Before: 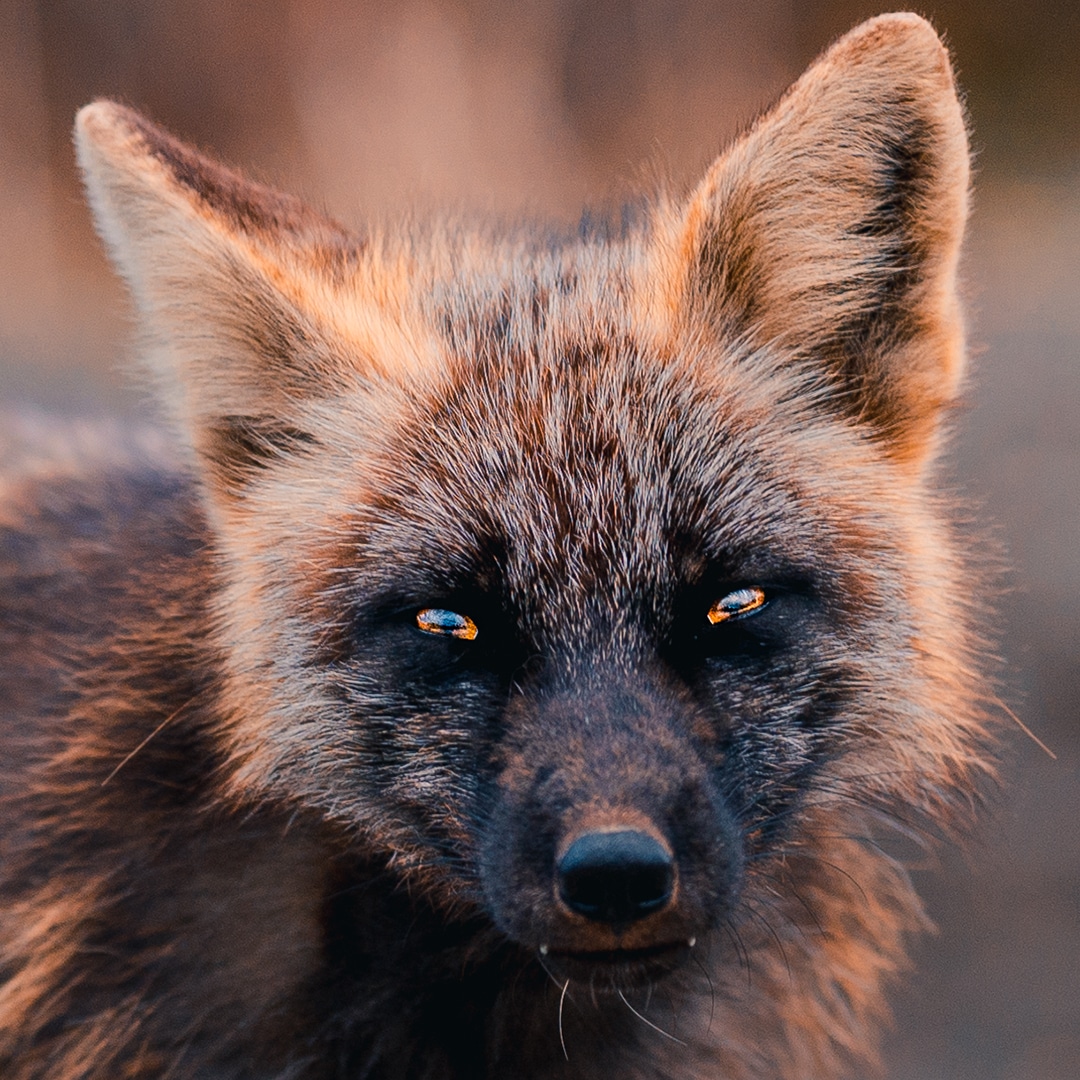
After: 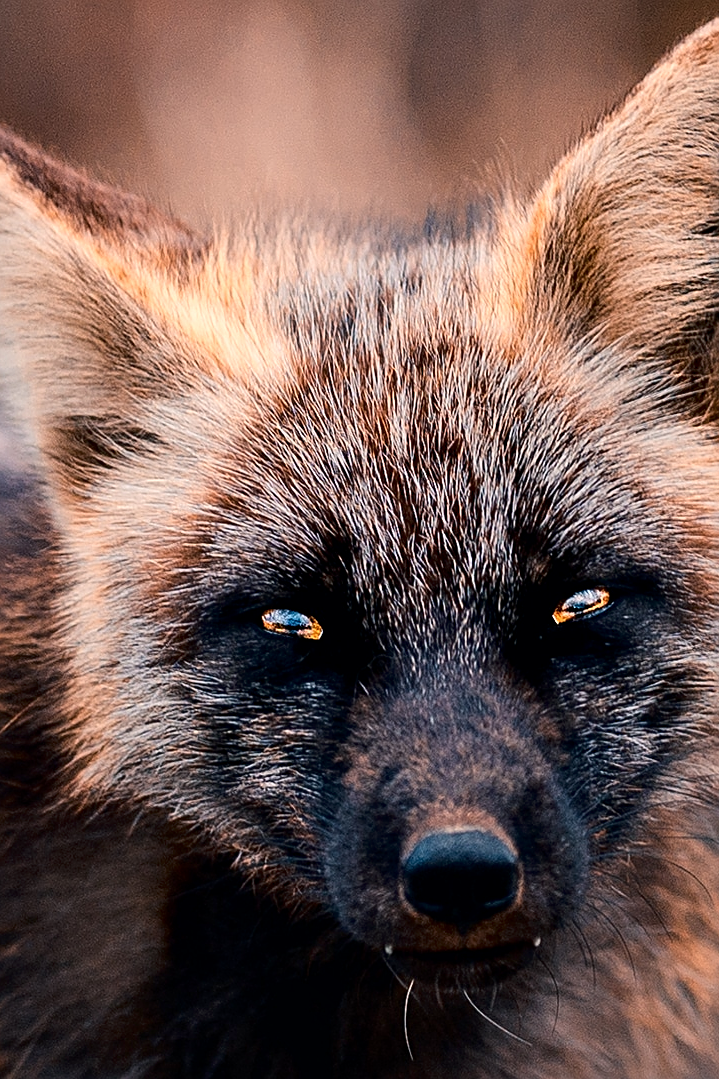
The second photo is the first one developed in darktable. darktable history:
local contrast: highlights 103%, shadows 102%, detail 119%, midtone range 0.2
sharpen: on, module defaults
crop and rotate: left 14.504%, right 18.913%
tone curve: curves: ch0 [(0, 0) (0.003, 0.001) (0.011, 0.005) (0.025, 0.011) (0.044, 0.02) (0.069, 0.031) (0.1, 0.045) (0.136, 0.078) (0.177, 0.124) (0.224, 0.18) (0.277, 0.245) (0.335, 0.315) (0.399, 0.393) (0.468, 0.477) (0.543, 0.569) (0.623, 0.666) (0.709, 0.771) (0.801, 0.871) (0.898, 0.965) (1, 1)], color space Lab, independent channels, preserve colors none
